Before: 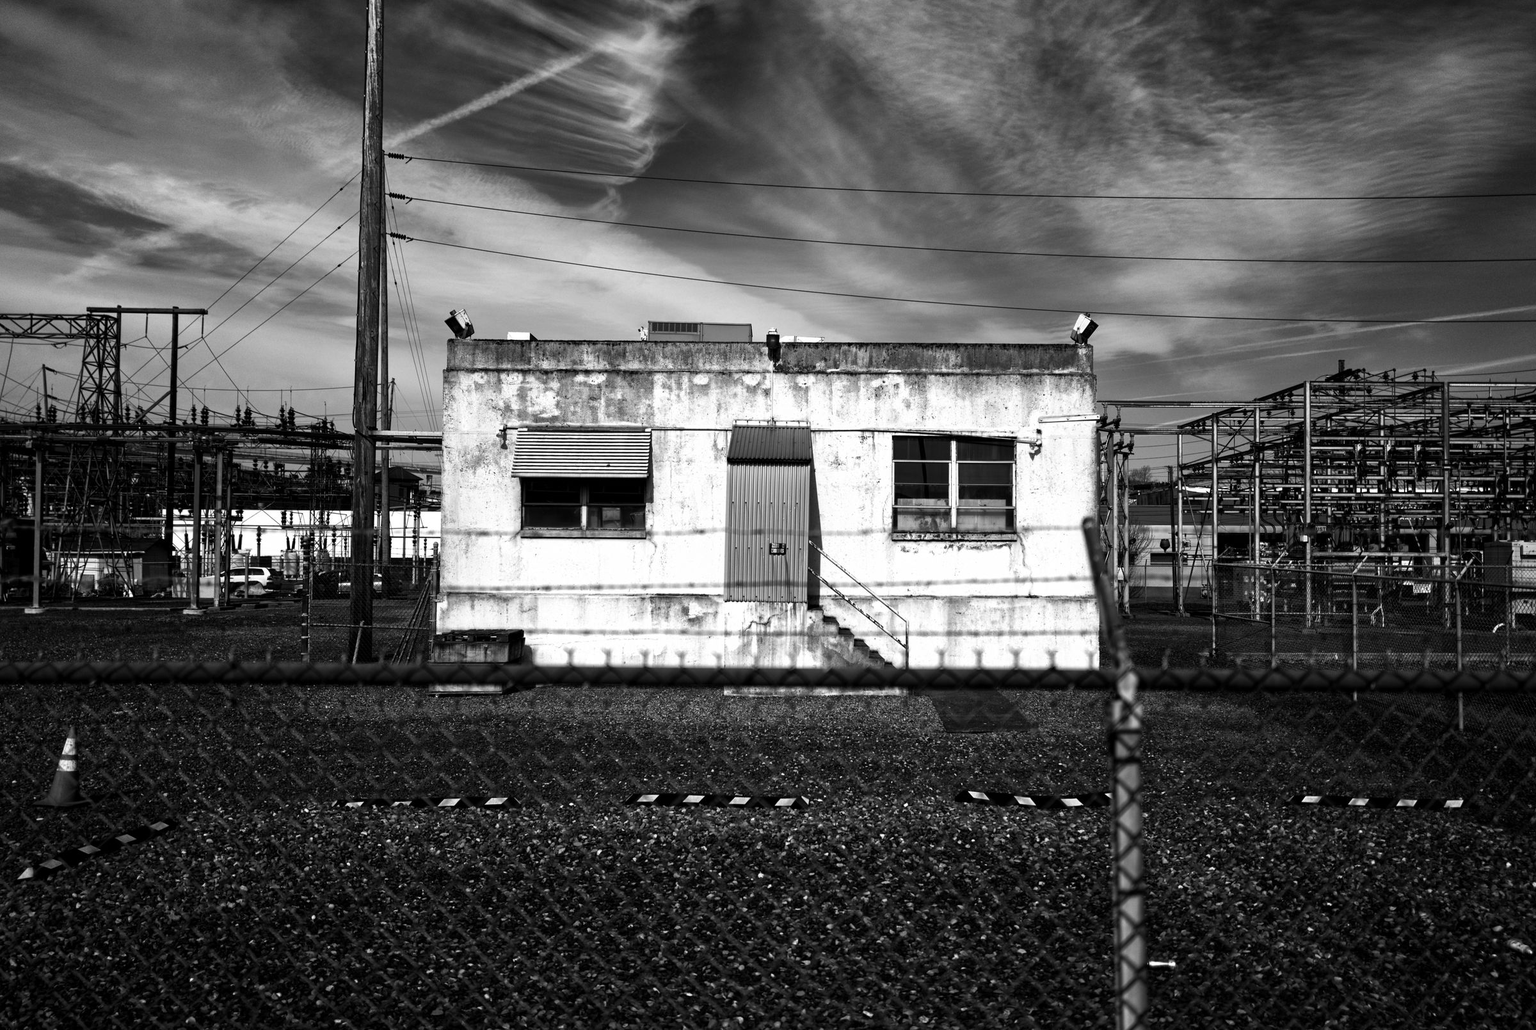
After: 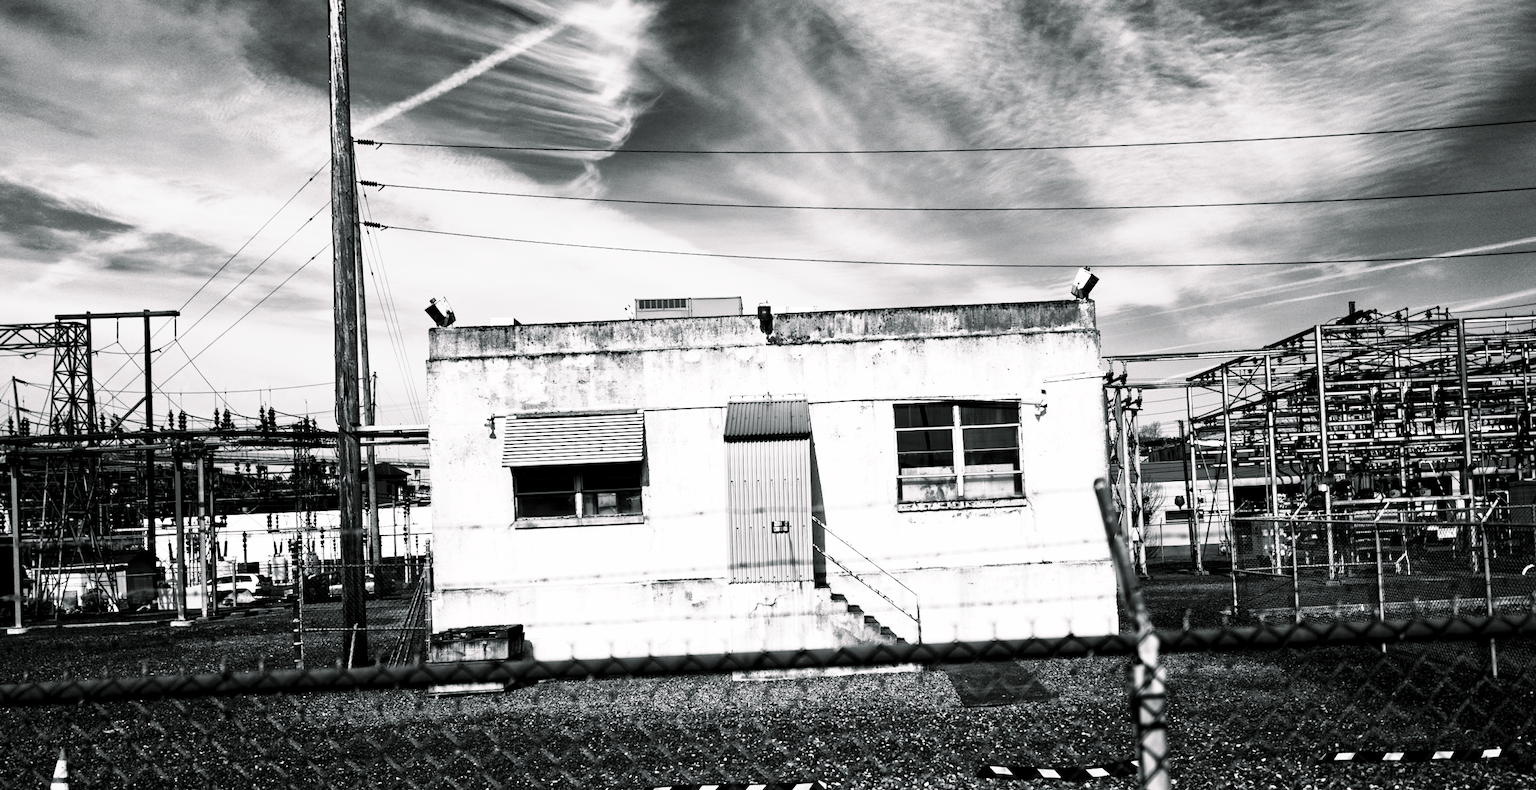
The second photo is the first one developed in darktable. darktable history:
crop: bottom 19.644%
tone curve: curves: ch0 [(0, 0) (0.003, 0.004) (0.011, 0.016) (0.025, 0.035) (0.044, 0.062) (0.069, 0.097) (0.1, 0.143) (0.136, 0.205) (0.177, 0.276) (0.224, 0.36) (0.277, 0.461) (0.335, 0.584) (0.399, 0.686) (0.468, 0.783) (0.543, 0.868) (0.623, 0.927) (0.709, 0.96) (0.801, 0.974) (0.898, 0.986) (1, 1)], preserve colors none
color balance rgb: shadows lift › chroma 2%, shadows lift › hue 217.2°, power › chroma 0.25%, power › hue 60°, highlights gain › chroma 1.5%, highlights gain › hue 309.6°, global offset › luminance -0.25%, perceptual saturation grading › global saturation 15%, global vibrance 15%
rotate and perspective: rotation -3°, crop left 0.031, crop right 0.968, crop top 0.07, crop bottom 0.93
